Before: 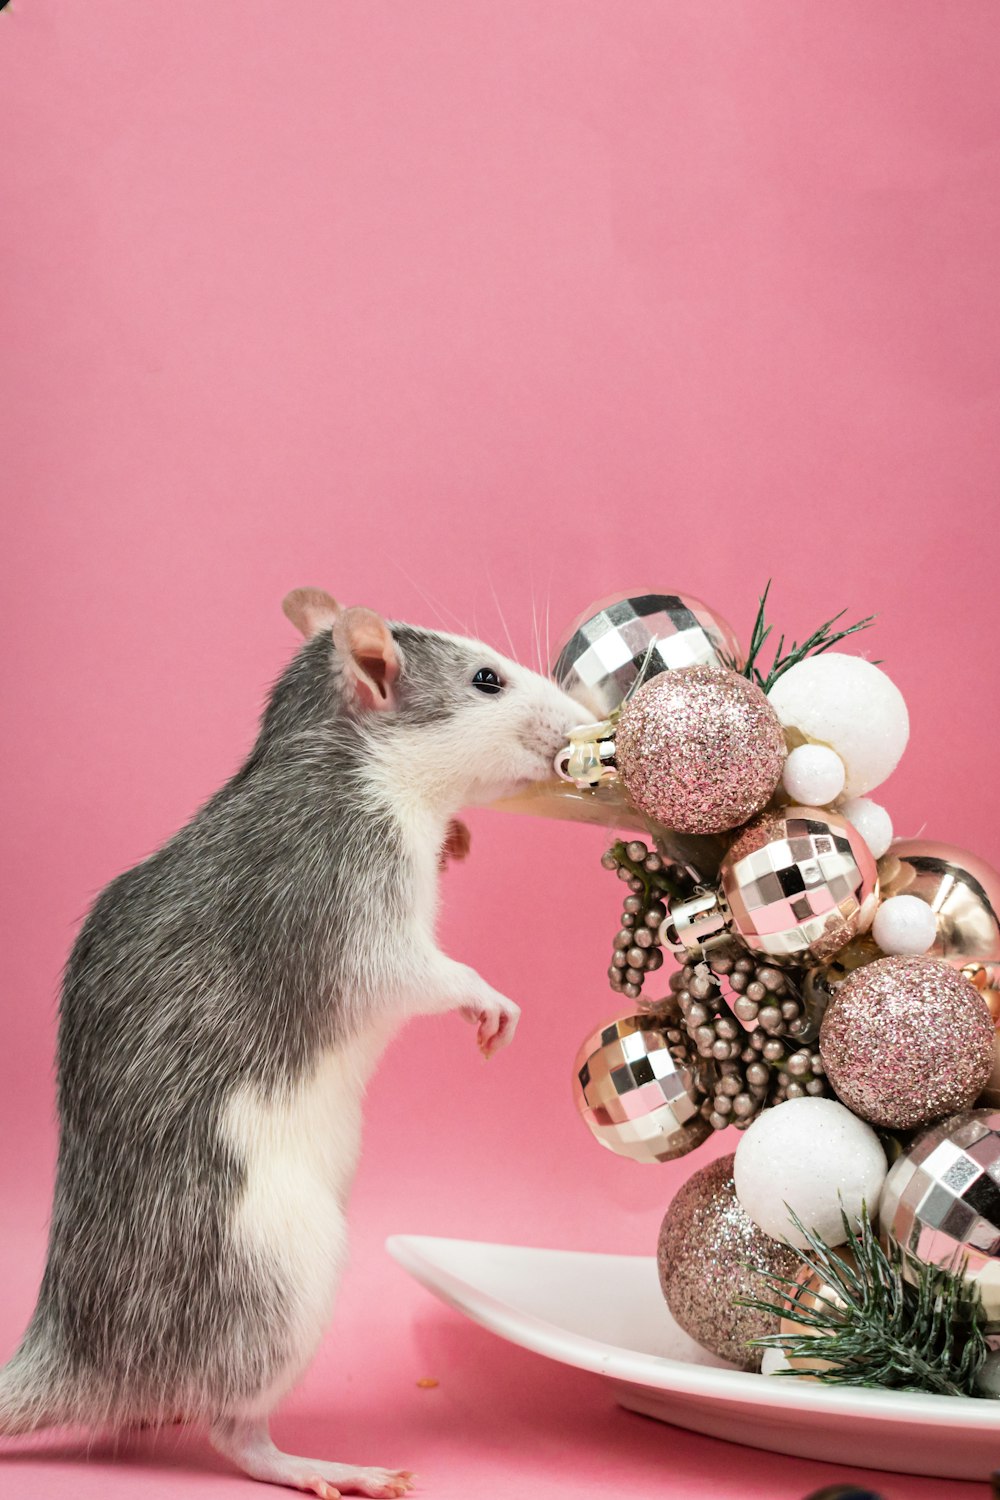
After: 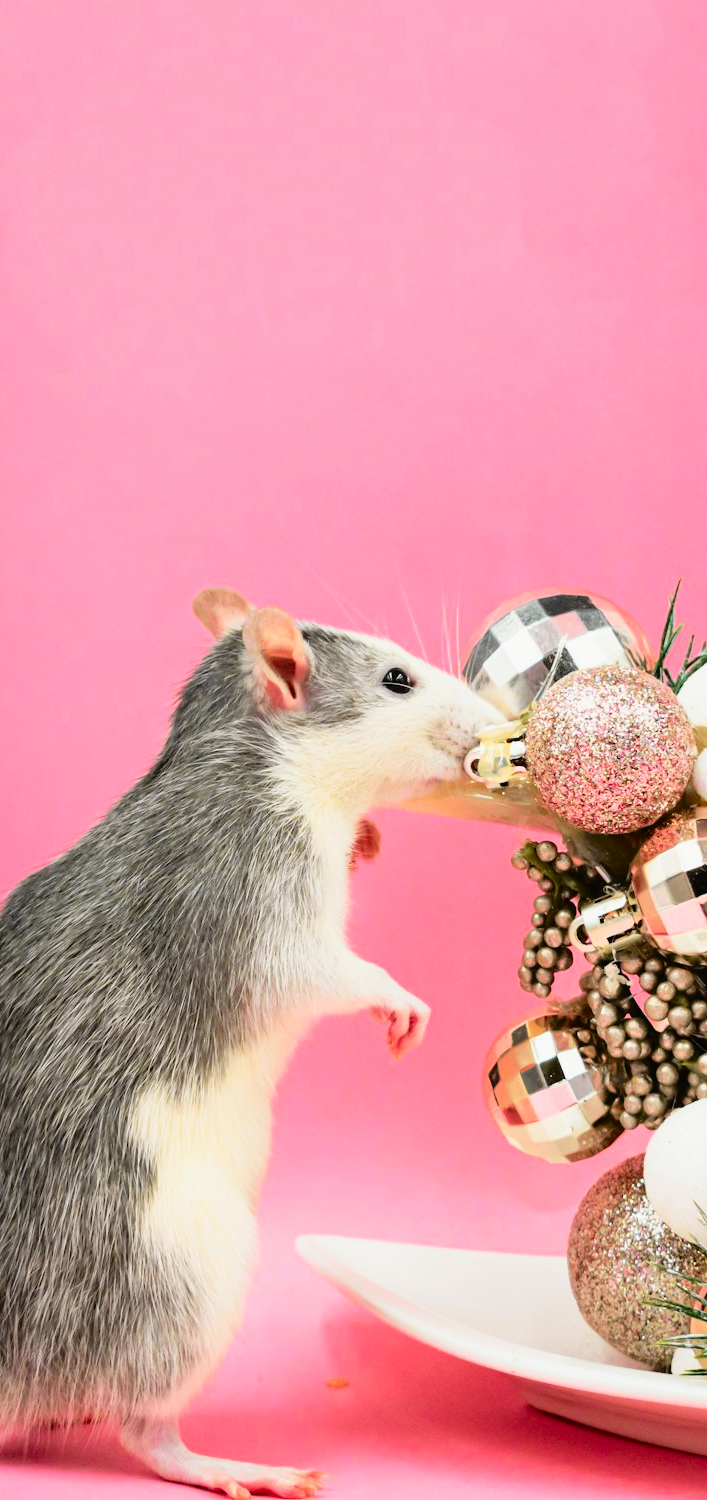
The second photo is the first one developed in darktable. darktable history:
tone curve: curves: ch0 [(0, 0.008) (0.107, 0.091) (0.278, 0.351) (0.457, 0.562) (0.628, 0.738) (0.839, 0.909) (0.998, 0.978)]; ch1 [(0, 0) (0.437, 0.408) (0.474, 0.479) (0.502, 0.5) (0.527, 0.519) (0.561, 0.575) (0.608, 0.665) (0.669, 0.748) (0.859, 0.899) (1, 1)]; ch2 [(0, 0) (0.33, 0.301) (0.421, 0.443) (0.473, 0.498) (0.502, 0.504) (0.522, 0.527) (0.549, 0.583) (0.644, 0.703) (1, 1)], color space Lab, independent channels, preserve colors none
crop and rotate: left 9.061%, right 20.142%
